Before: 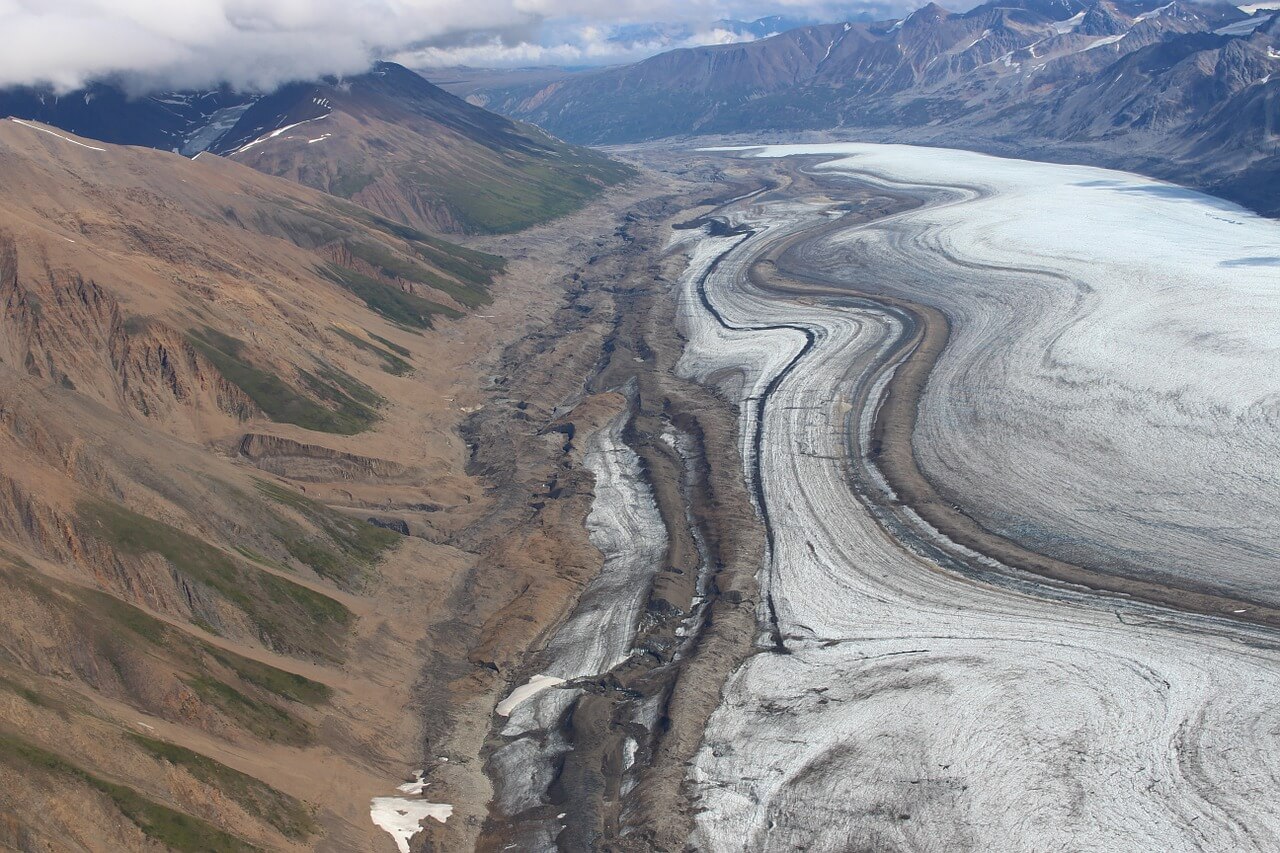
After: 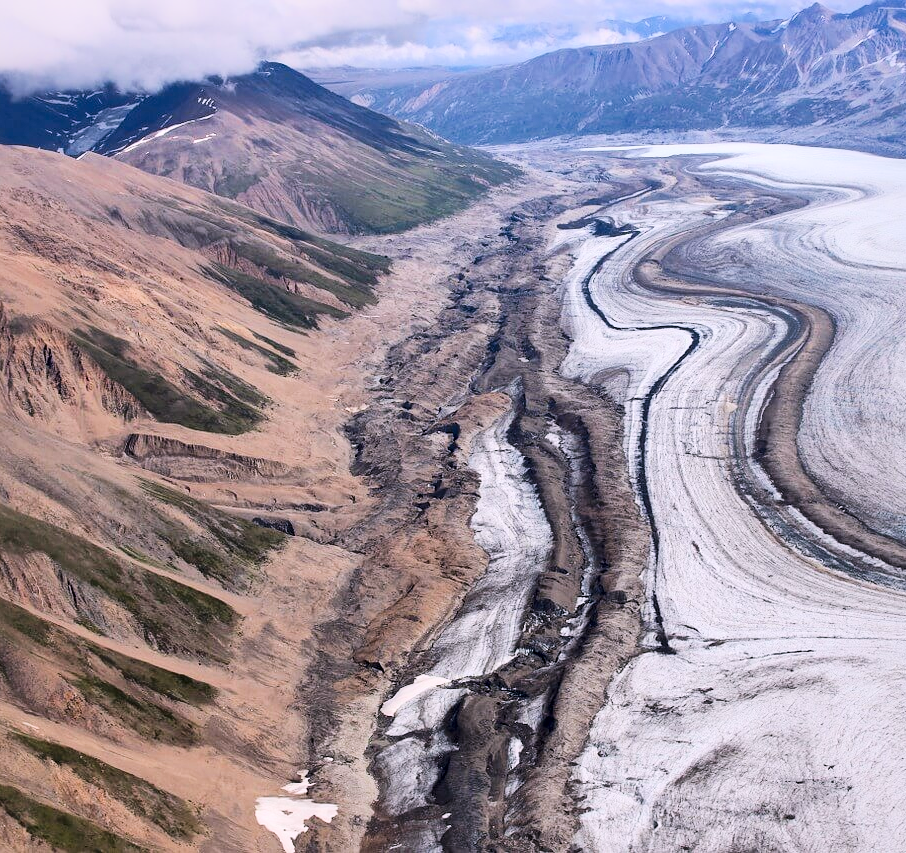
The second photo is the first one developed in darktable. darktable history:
crop and rotate: left 9.061%, right 20.142%
contrast brightness saturation: contrast 0.23, brightness 0.1, saturation 0.29
tone equalizer: on, module defaults
local contrast: mode bilateral grid, contrast 25, coarseness 60, detail 151%, midtone range 0.2
exposure: exposure 0.191 EV, compensate highlight preservation false
filmic rgb: black relative exposure -4.14 EV, white relative exposure 5.1 EV, hardness 2.11, contrast 1.165
white balance: red 1.05, blue 1.072
